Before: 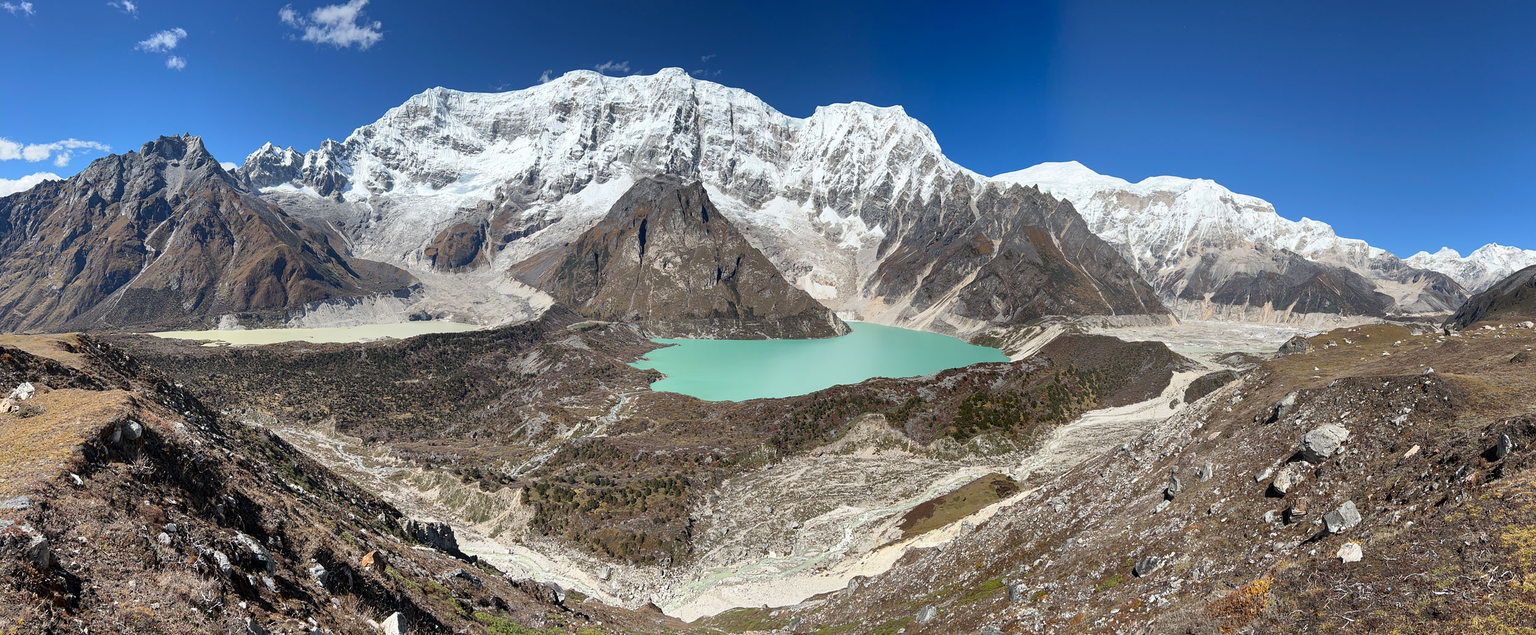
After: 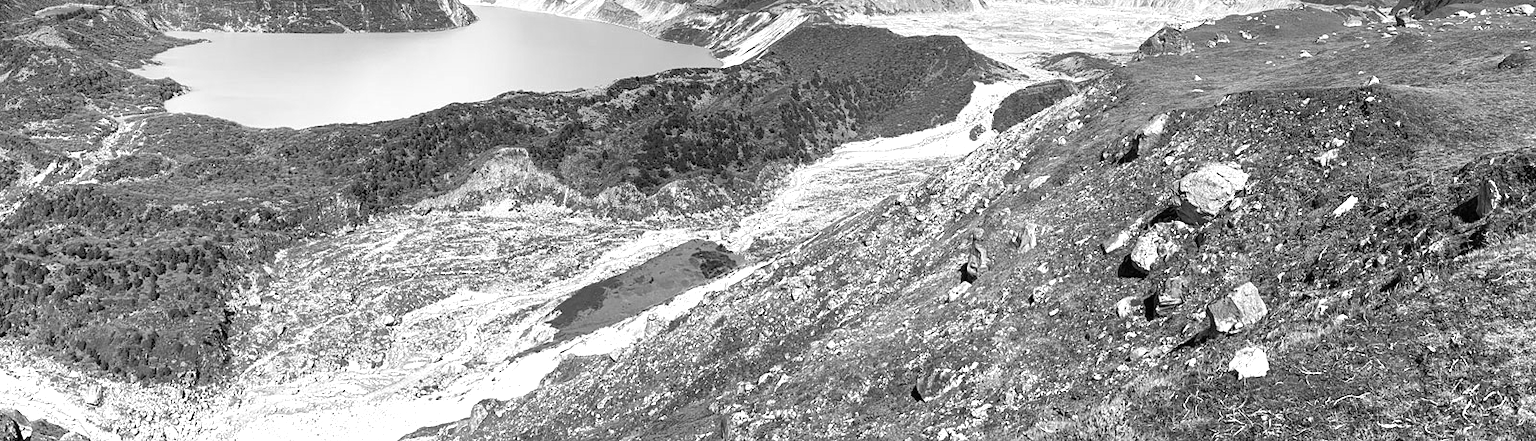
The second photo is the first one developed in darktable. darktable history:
crop and rotate: left 35.509%, top 50.238%, bottom 4.934%
monochrome: a 2.21, b -1.33, size 2.2
exposure: black level correction 0, exposure 0.7 EV, compensate exposure bias true, compensate highlight preservation false
